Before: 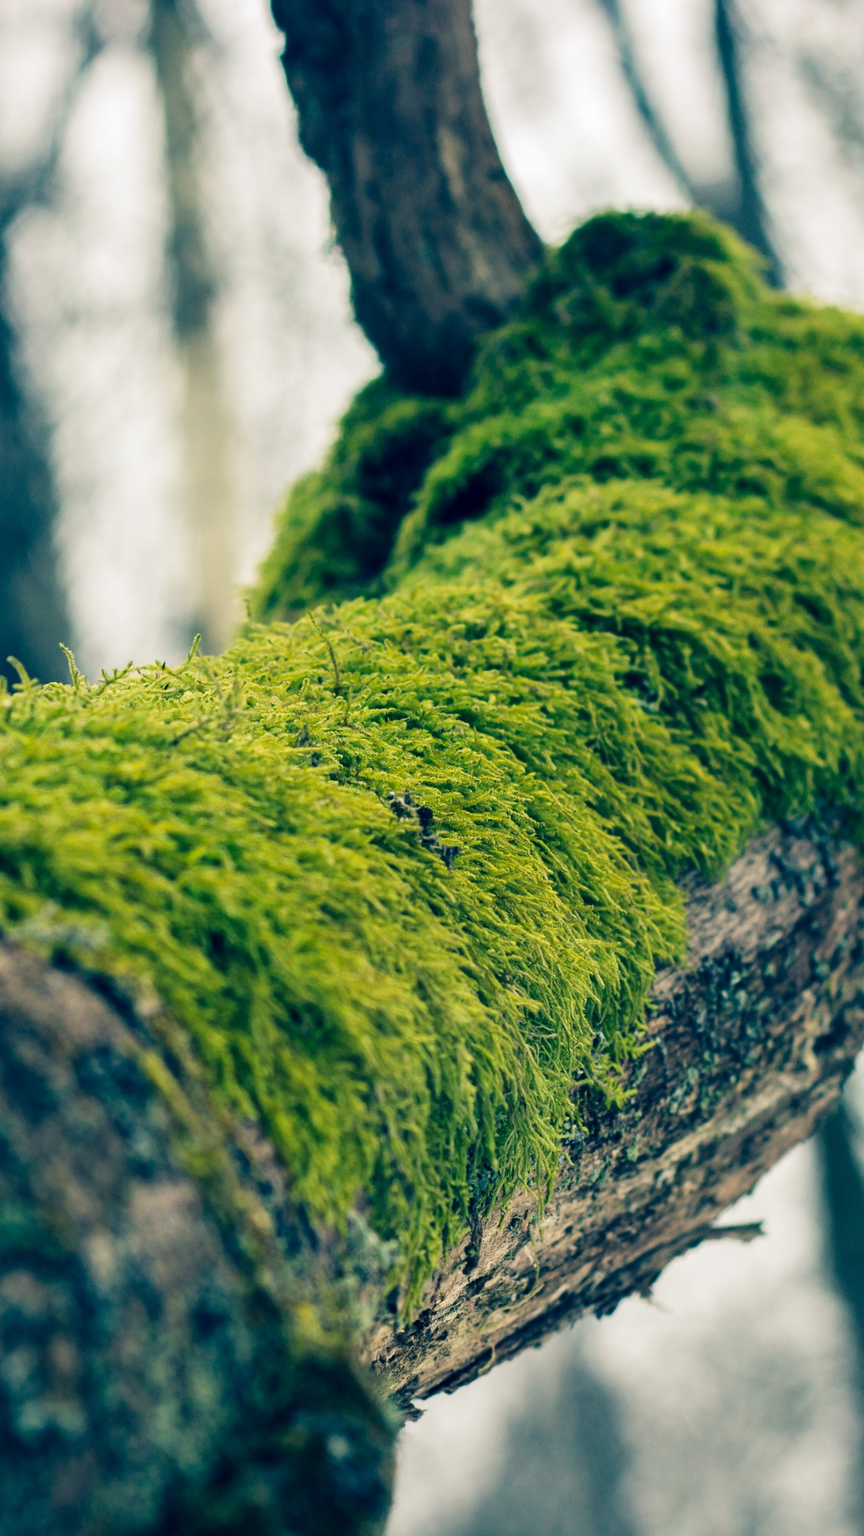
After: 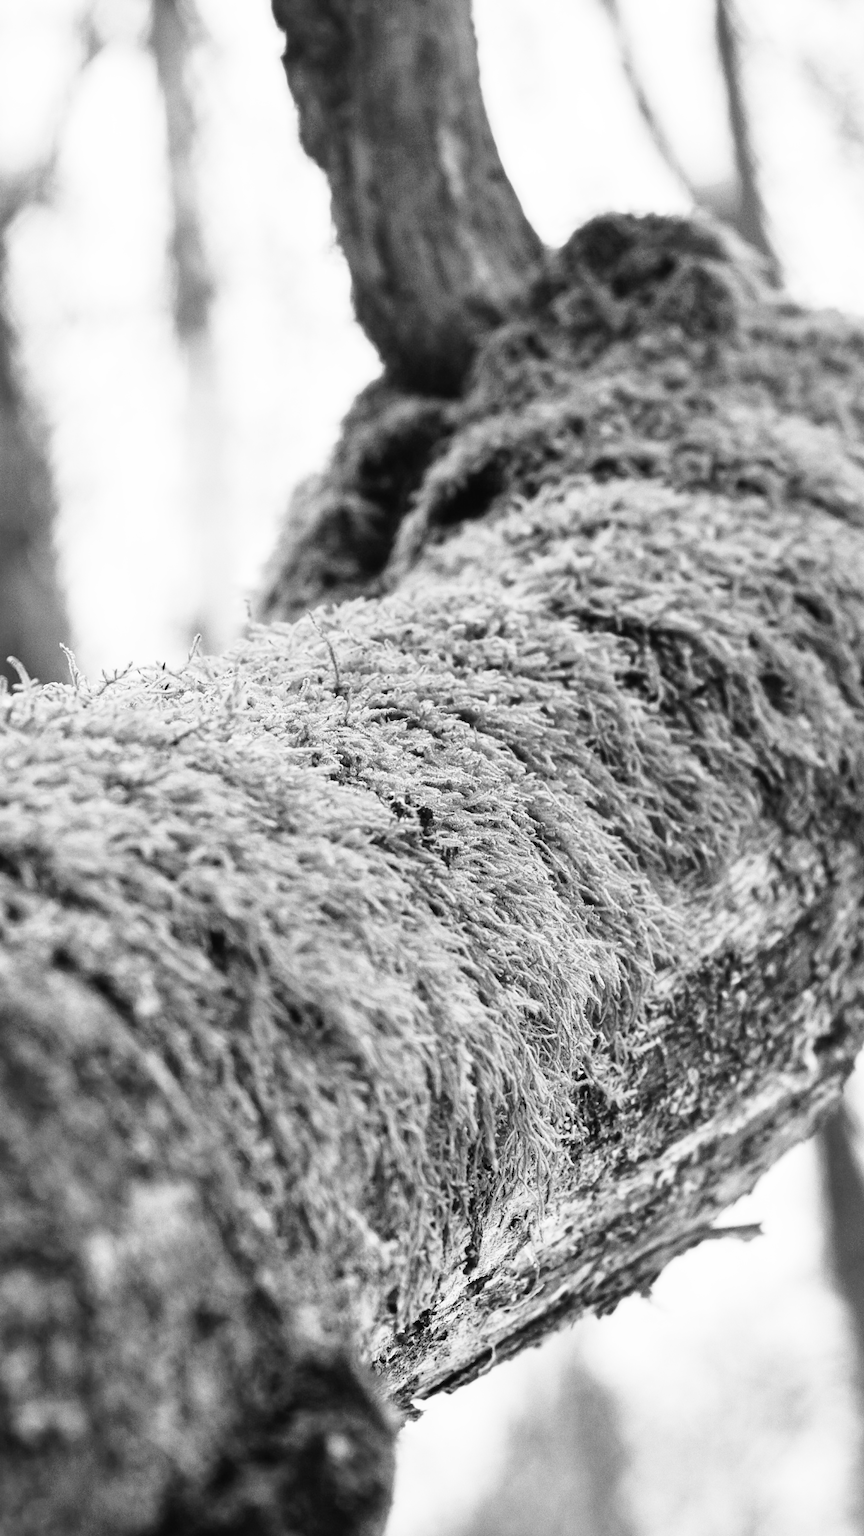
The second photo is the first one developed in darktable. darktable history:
base curve: curves: ch0 [(0, 0) (0.012, 0.01) (0.073, 0.168) (0.31, 0.711) (0.645, 0.957) (1, 1)], preserve colors none
color calibration: output gray [0.22, 0.42, 0.37, 0], illuminant as shot in camera, x 0.358, y 0.373, temperature 4628.91 K
